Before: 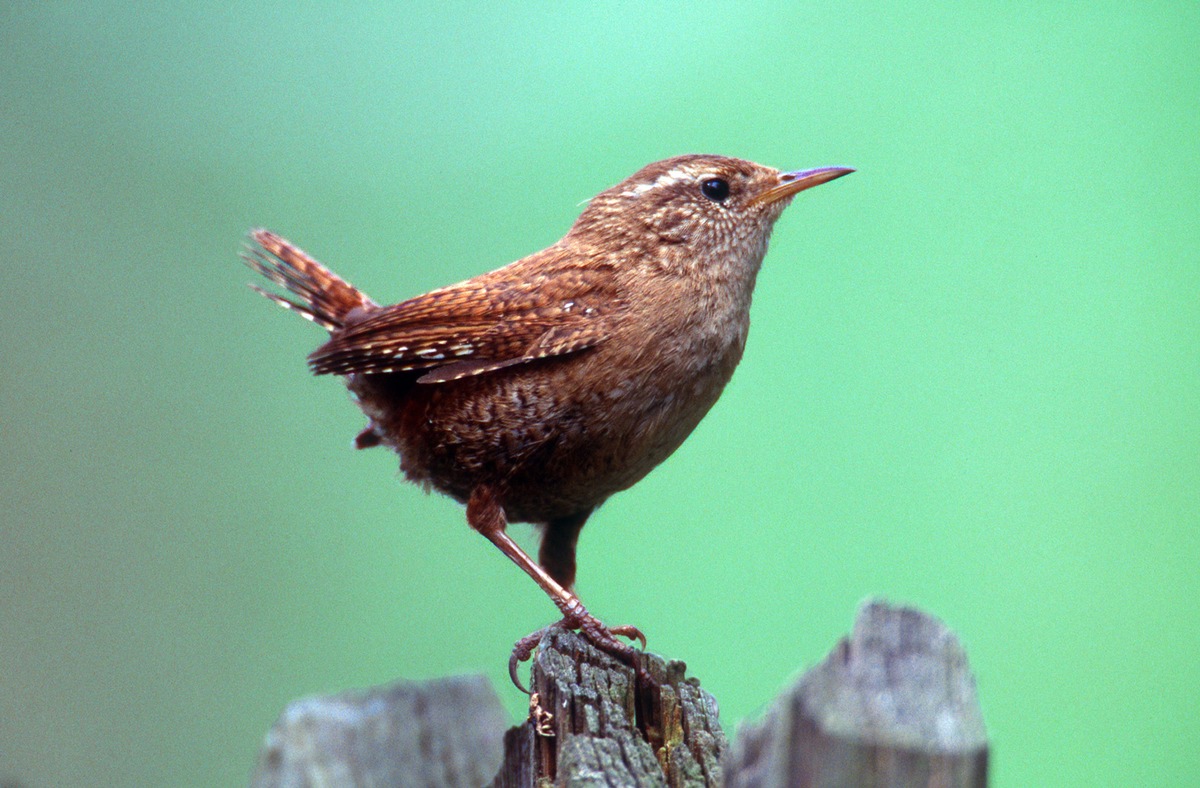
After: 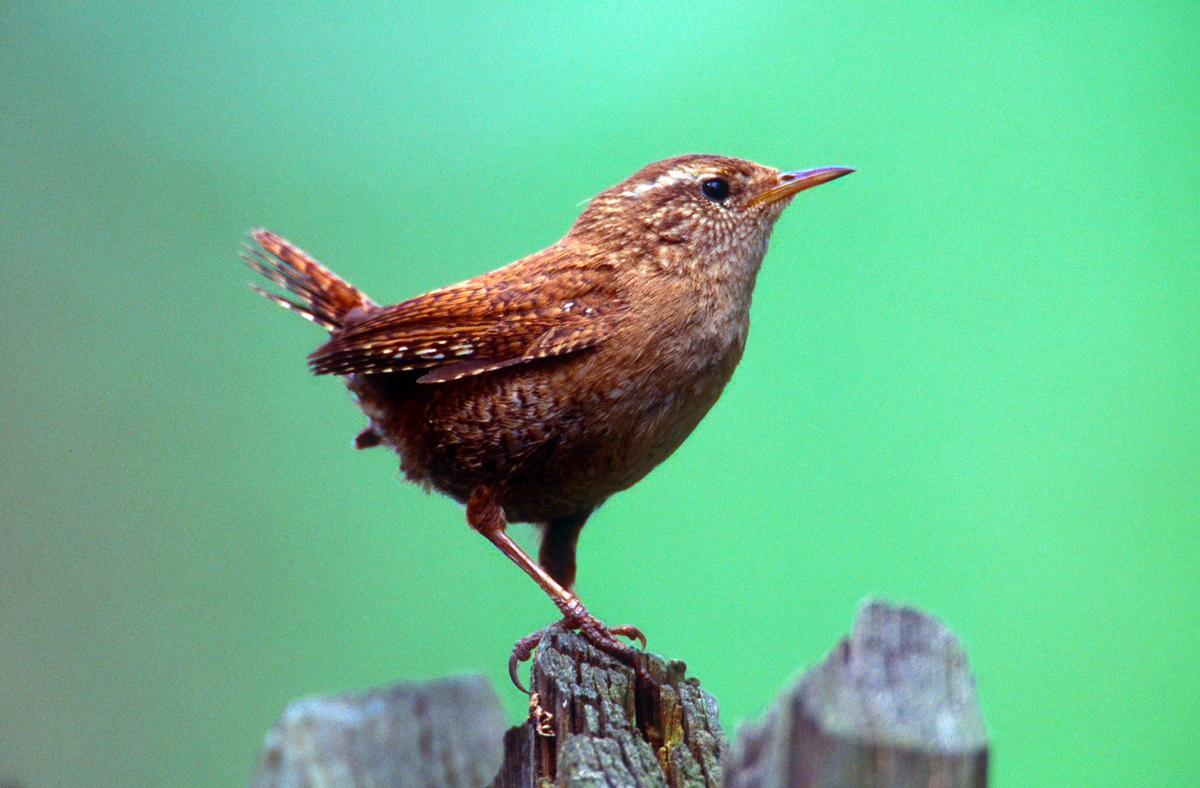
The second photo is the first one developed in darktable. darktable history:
color balance rgb: shadows lift › luminance -20.22%, linear chroma grading › shadows -2.077%, linear chroma grading › highlights -14.017%, linear chroma grading › global chroma -9.753%, linear chroma grading › mid-tones -10.397%, perceptual saturation grading › global saturation 30.832%, global vibrance 39.827%
